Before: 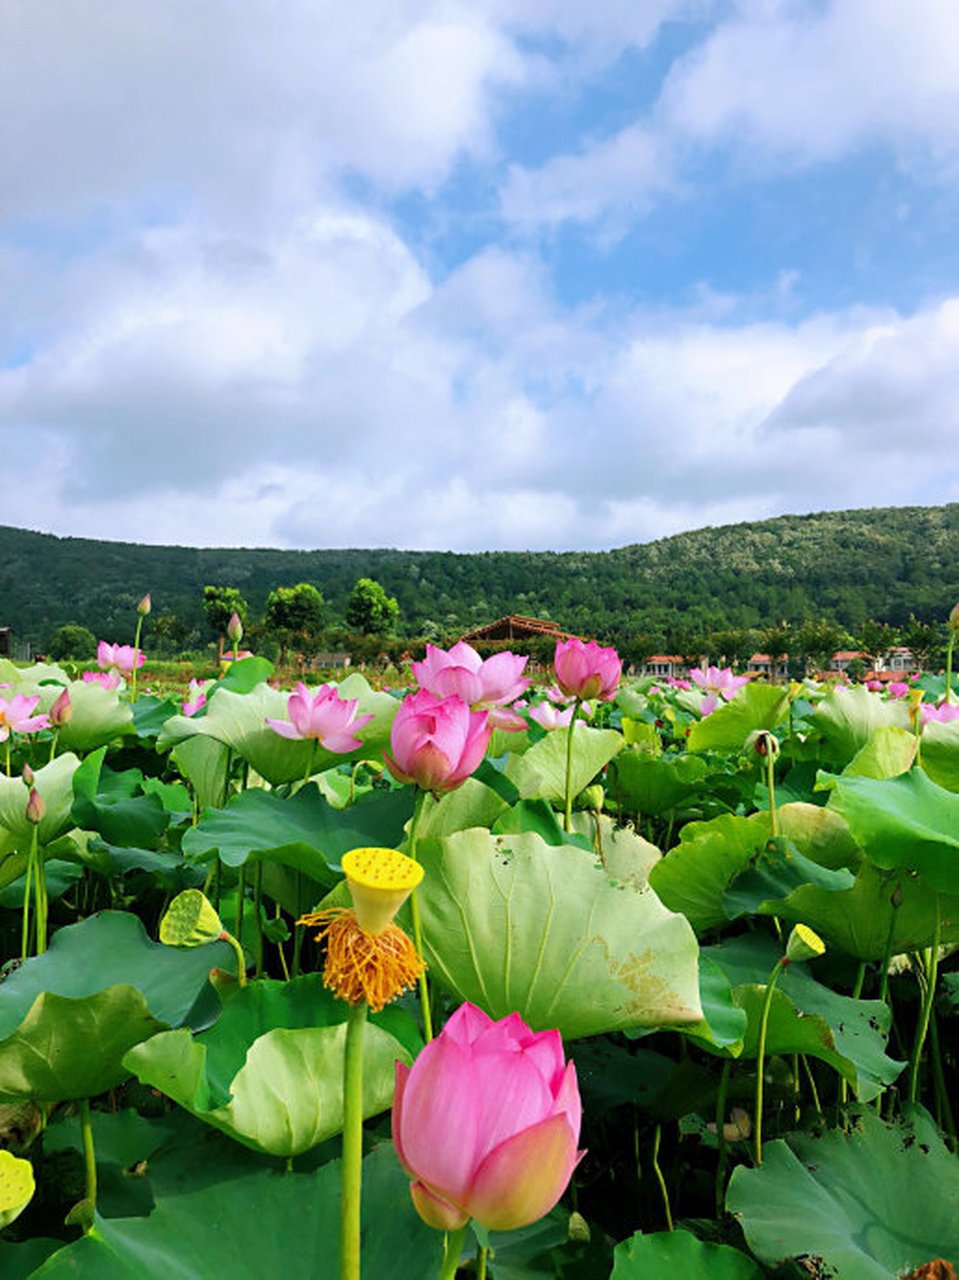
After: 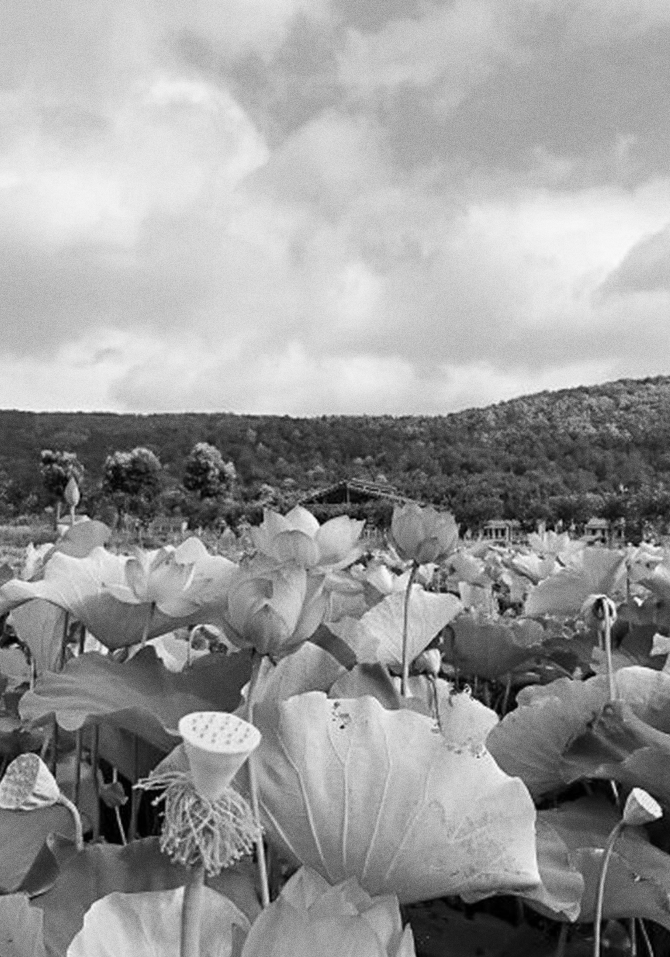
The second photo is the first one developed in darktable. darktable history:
monochrome: a 2.21, b -1.33, size 2.2
crop and rotate: left 17.046%, top 10.659%, right 12.989%, bottom 14.553%
grain: on, module defaults
